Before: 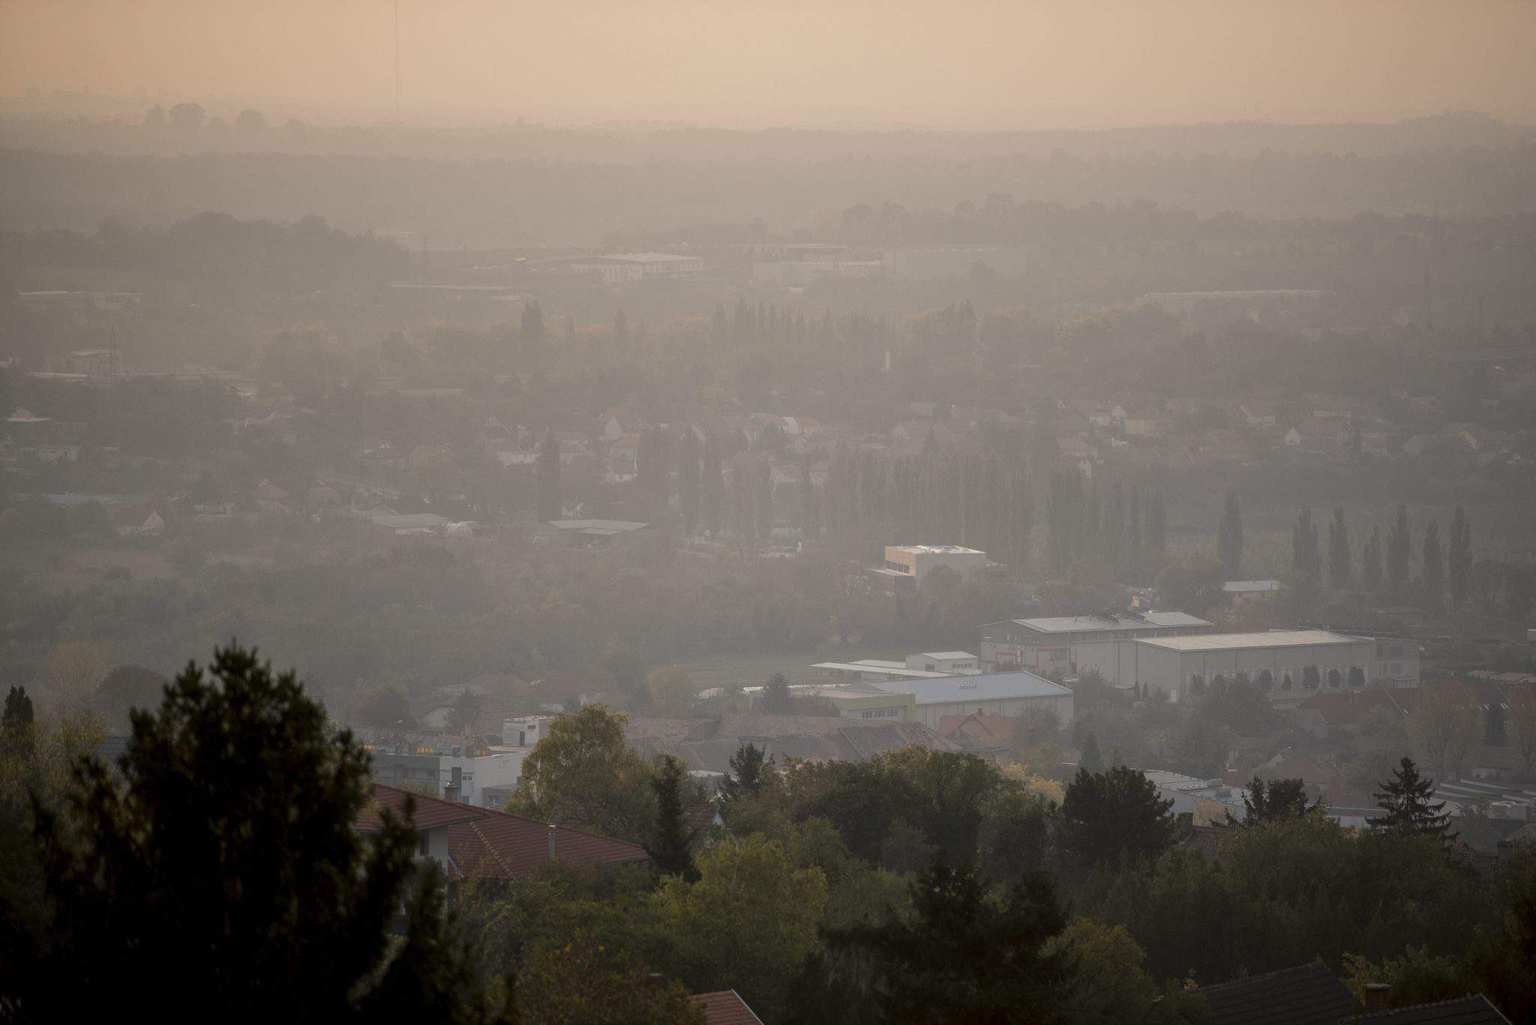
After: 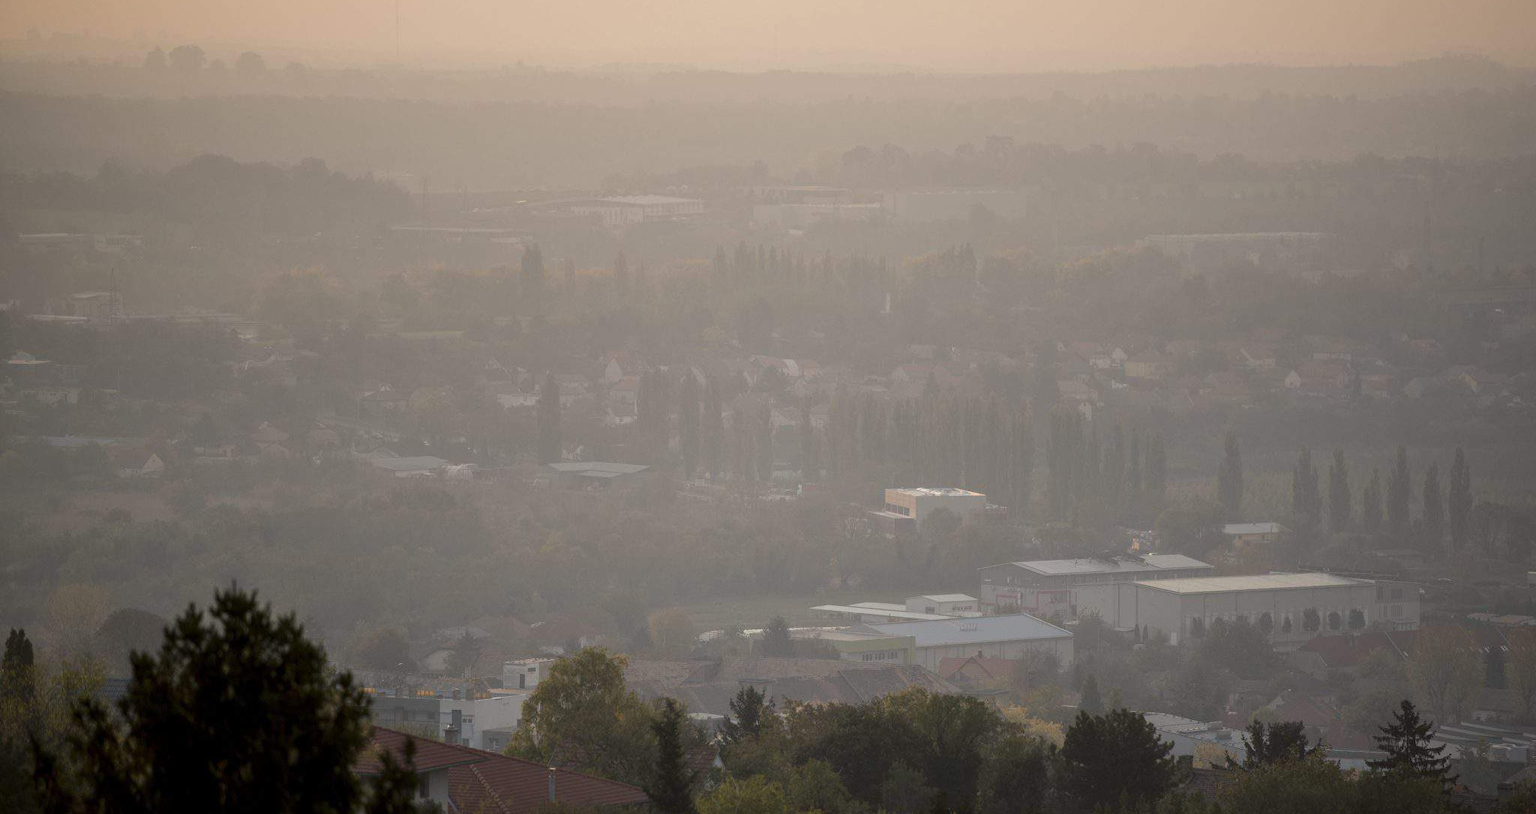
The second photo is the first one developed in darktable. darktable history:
crop and rotate: top 5.66%, bottom 14.879%
